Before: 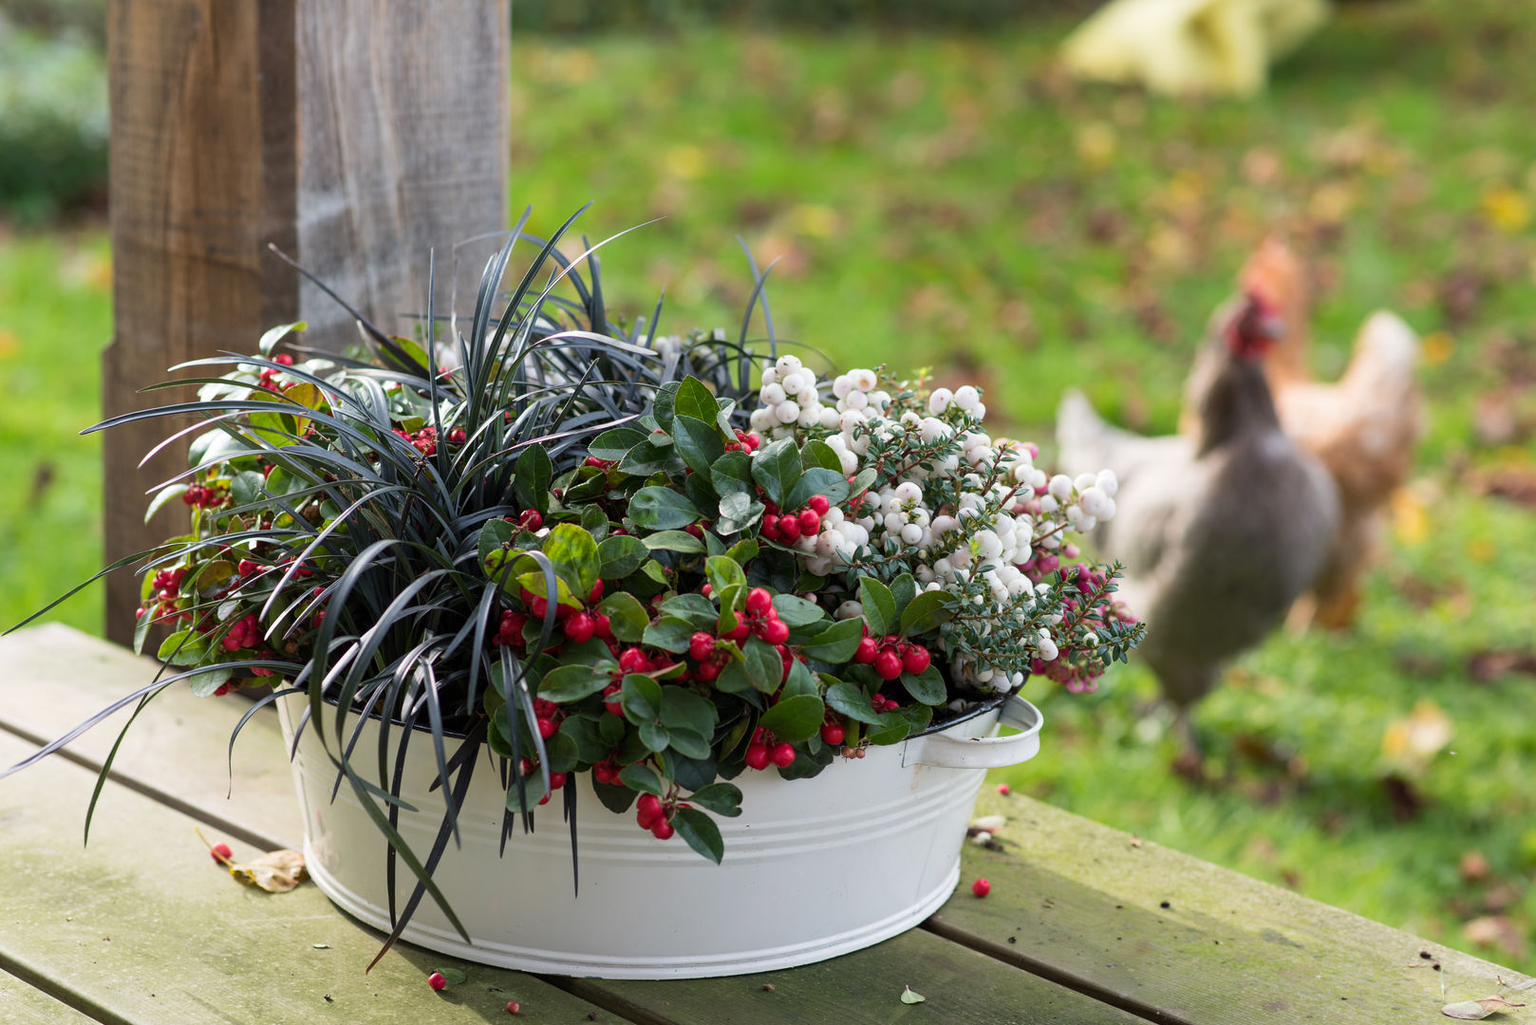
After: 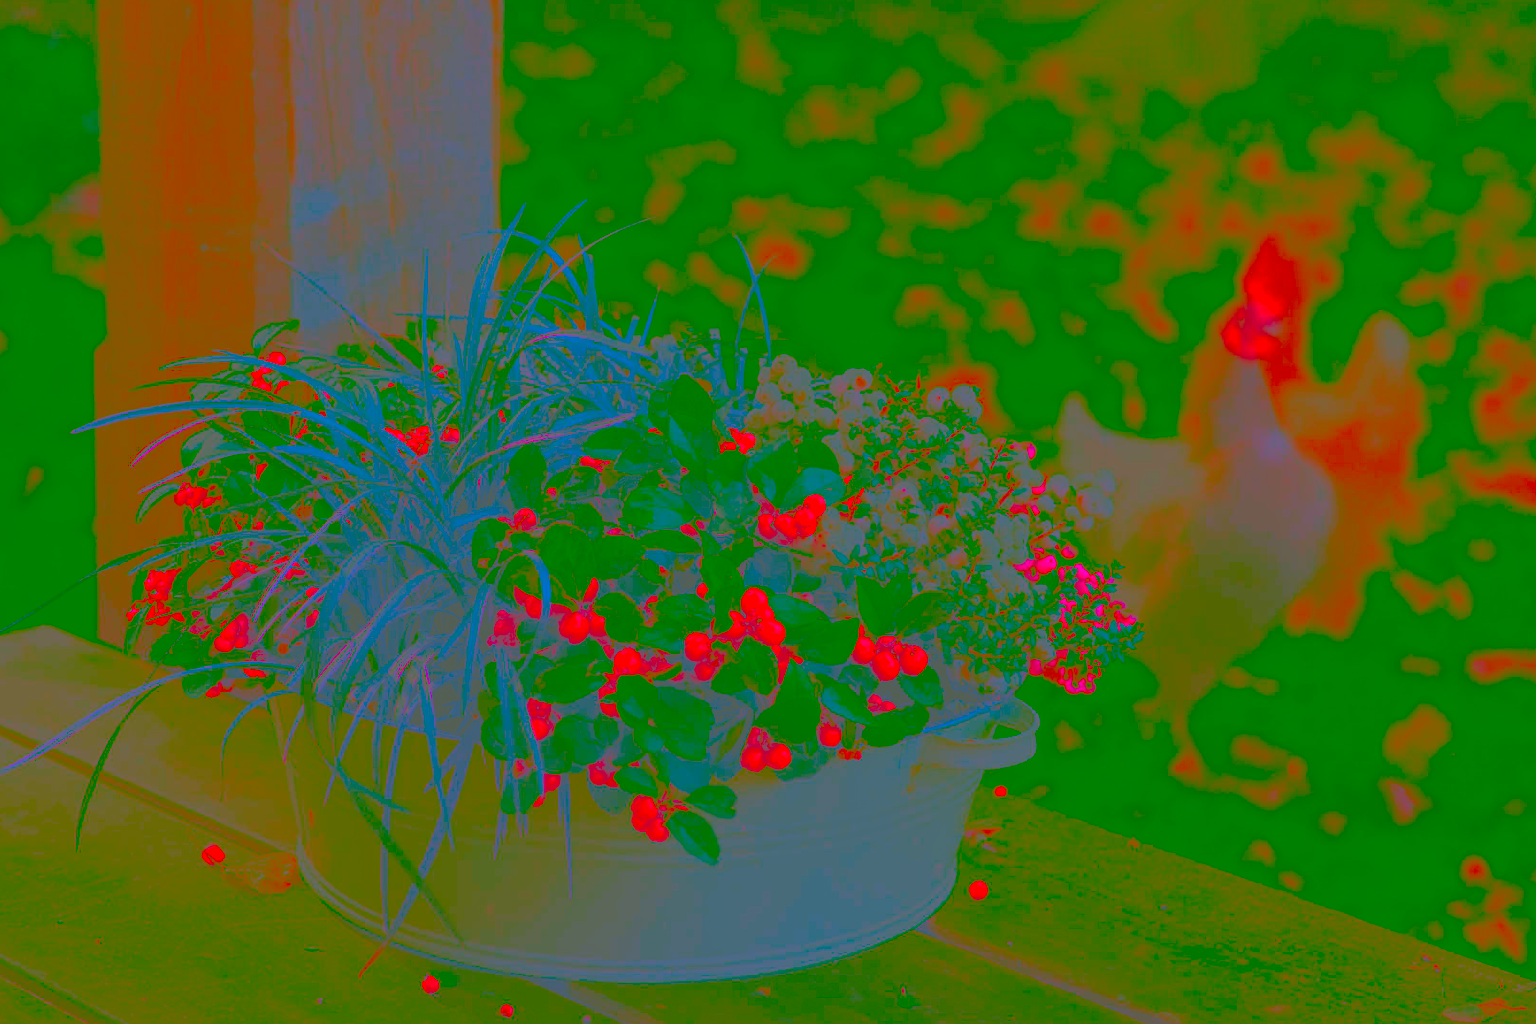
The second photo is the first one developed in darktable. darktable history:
contrast brightness saturation: contrast -0.973, brightness -0.168, saturation 0.745
crop and rotate: left 0.673%, top 0.401%, bottom 0.332%
local contrast: on, module defaults
color correction: highlights a* -0.48, highlights b* 9.22, shadows a* -9.21, shadows b* 1.34
color balance rgb: global offset › chroma 0.058%, global offset › hue 253.68°, perceptual saturation grading › global saturation 99.212%
tone curve: curves: ch0 [(0, 0) (0.234, 0.191) (0.48, 0.534) (0.608, 0.667) (0.725, 0.809) (0.864, 0.922) (1, 1)]; ch1 [(0, 0) (0.453, 0.43) (0.5, 0.5) (0.615, 0.649) (1, 1)]; ch2 [(0, 0) (0.5, 0.5) (0.586, 0.617) (1, 1)], preserve colors none
